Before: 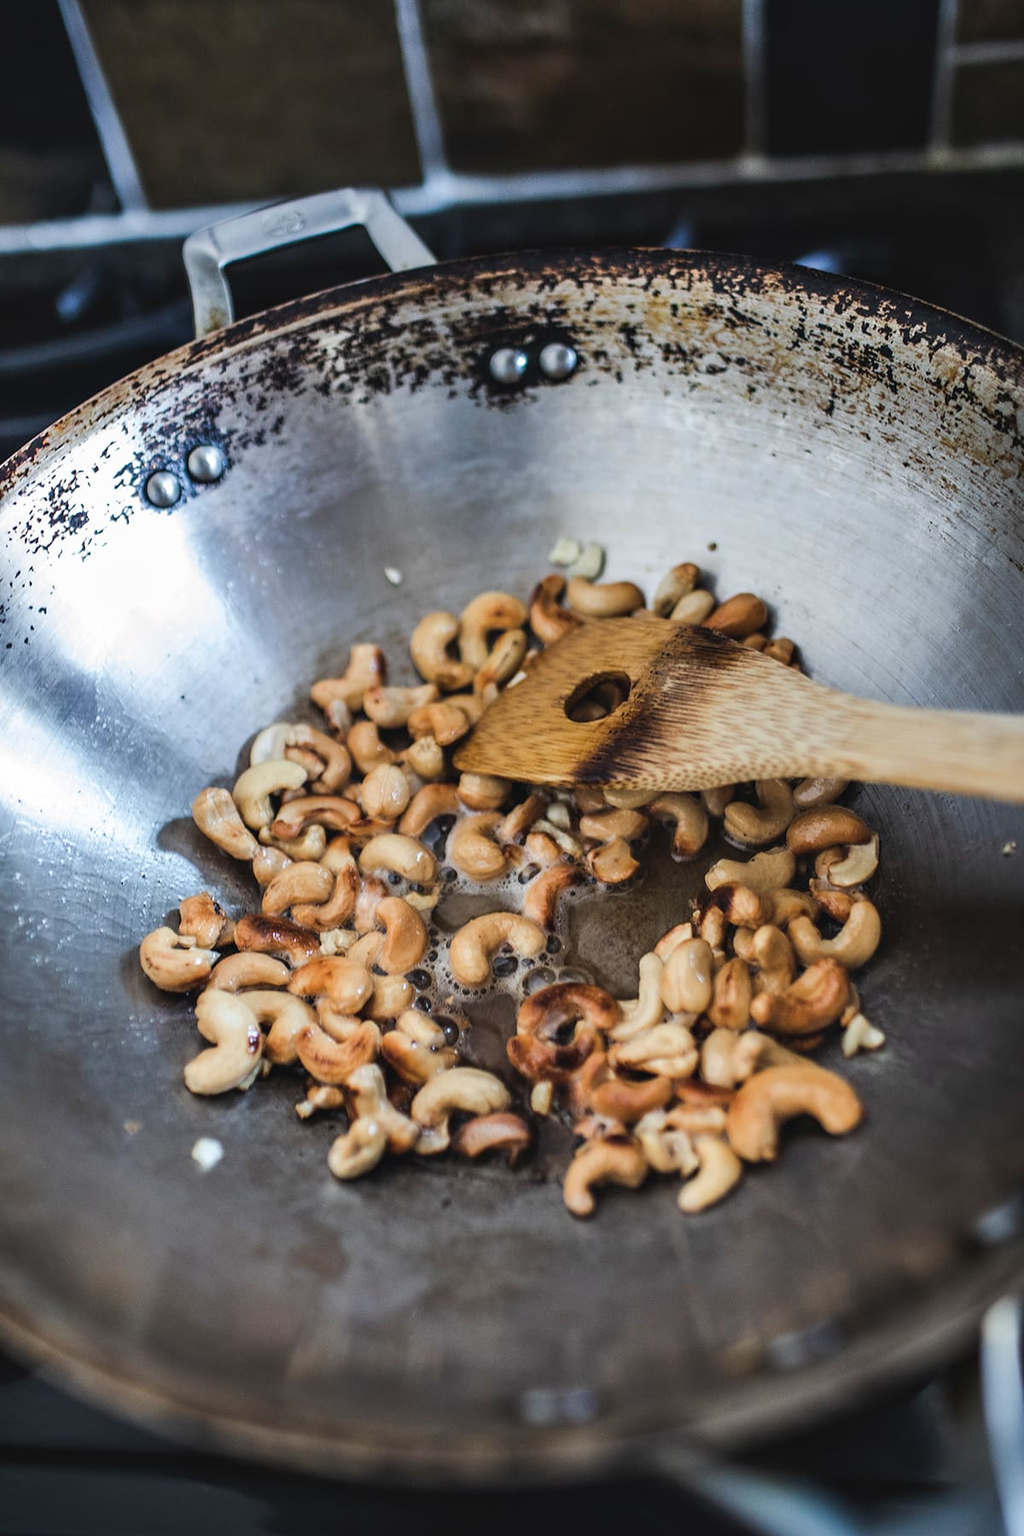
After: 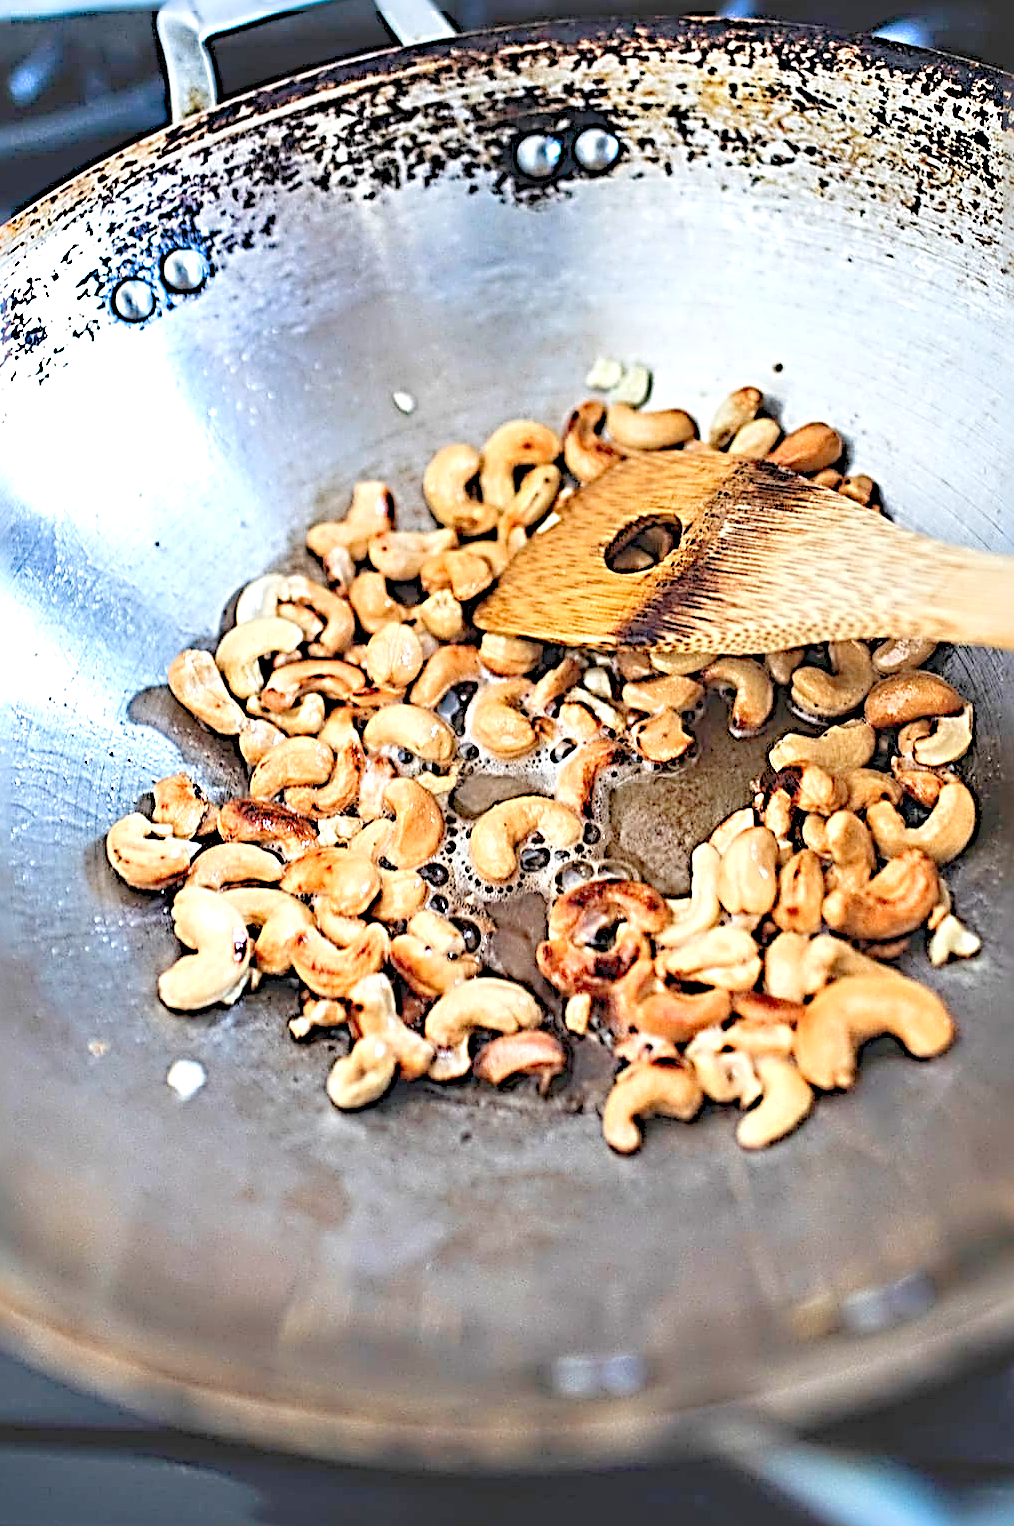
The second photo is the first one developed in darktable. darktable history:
crop and rotate: left 4.78%, top 15.176%, right 10.646%
levels: levels [0.008, 0.318, 0.836]
sharpen: radius 4.037, amount 1.991
